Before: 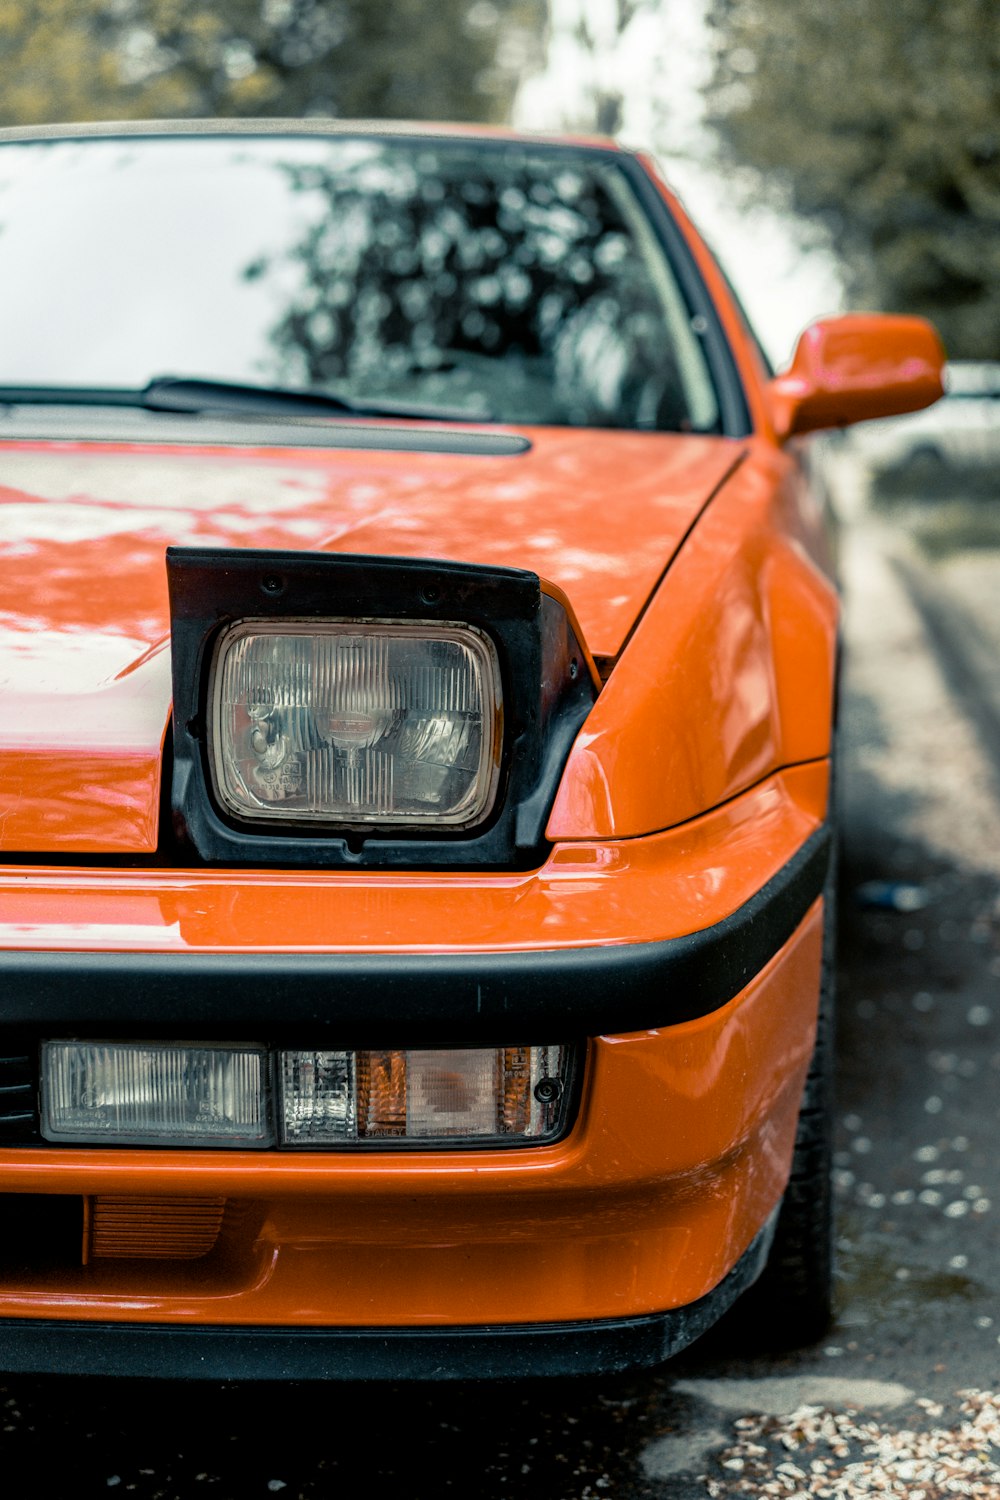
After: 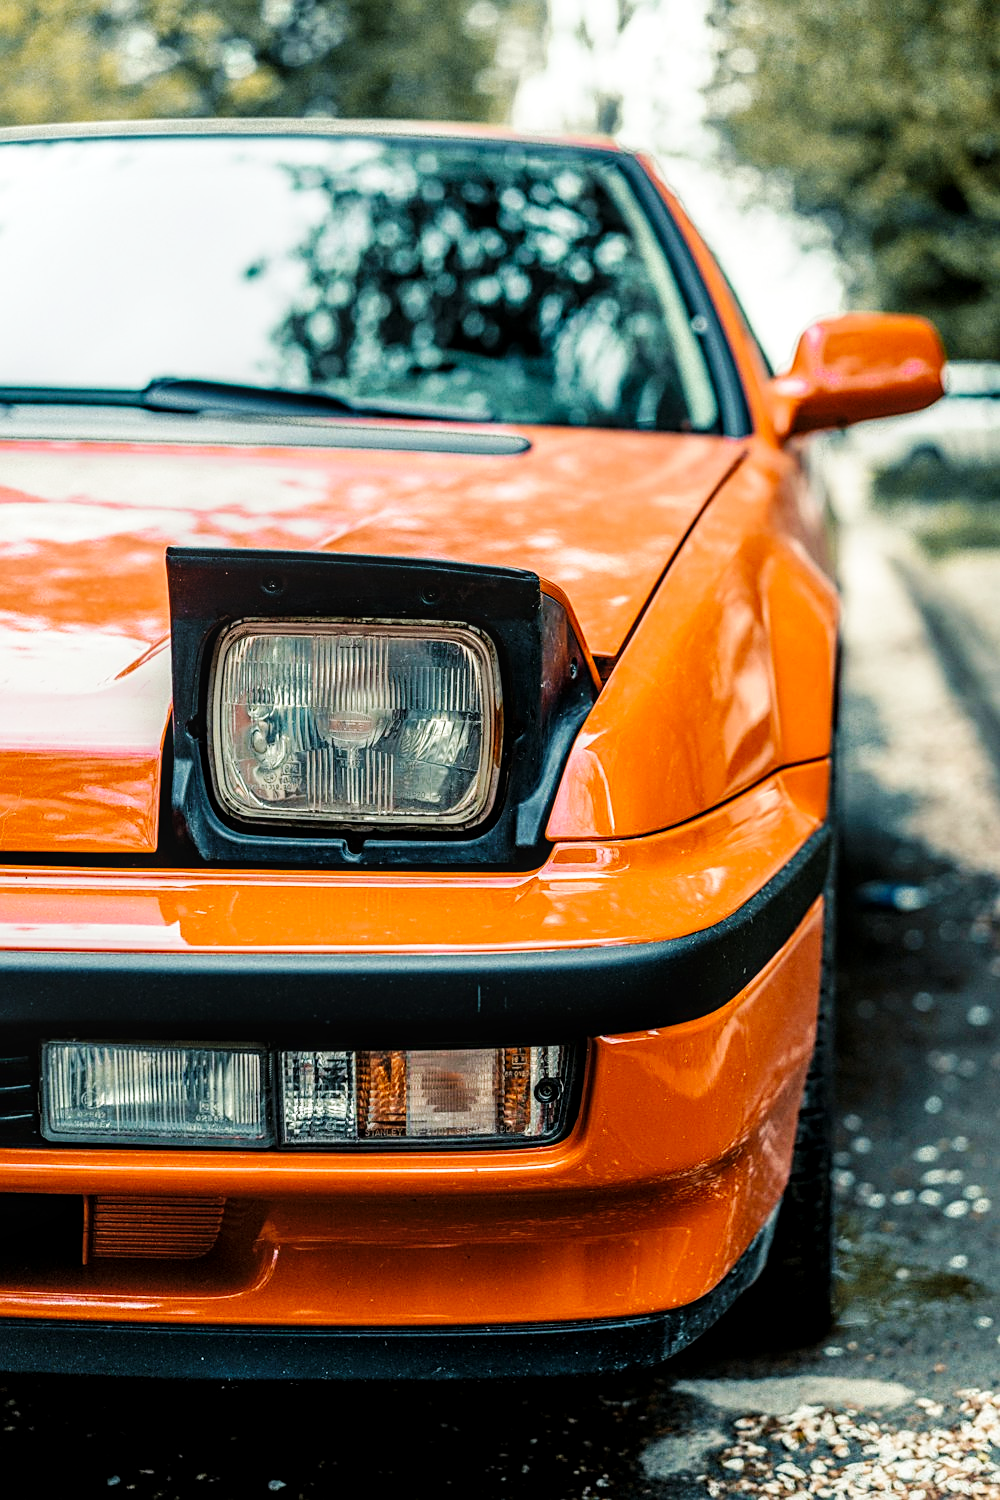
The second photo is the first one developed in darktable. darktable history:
local contrast: on, module defaults
sharpen: on, module defaults
base curve: curves: ch0 [(0, 0) (0.032, 0.025) (0.121, 0.166) (0.206, 0.329) (0.605, 0.79) (1, 1)], preserve colors none
velvia: on, module defaults
